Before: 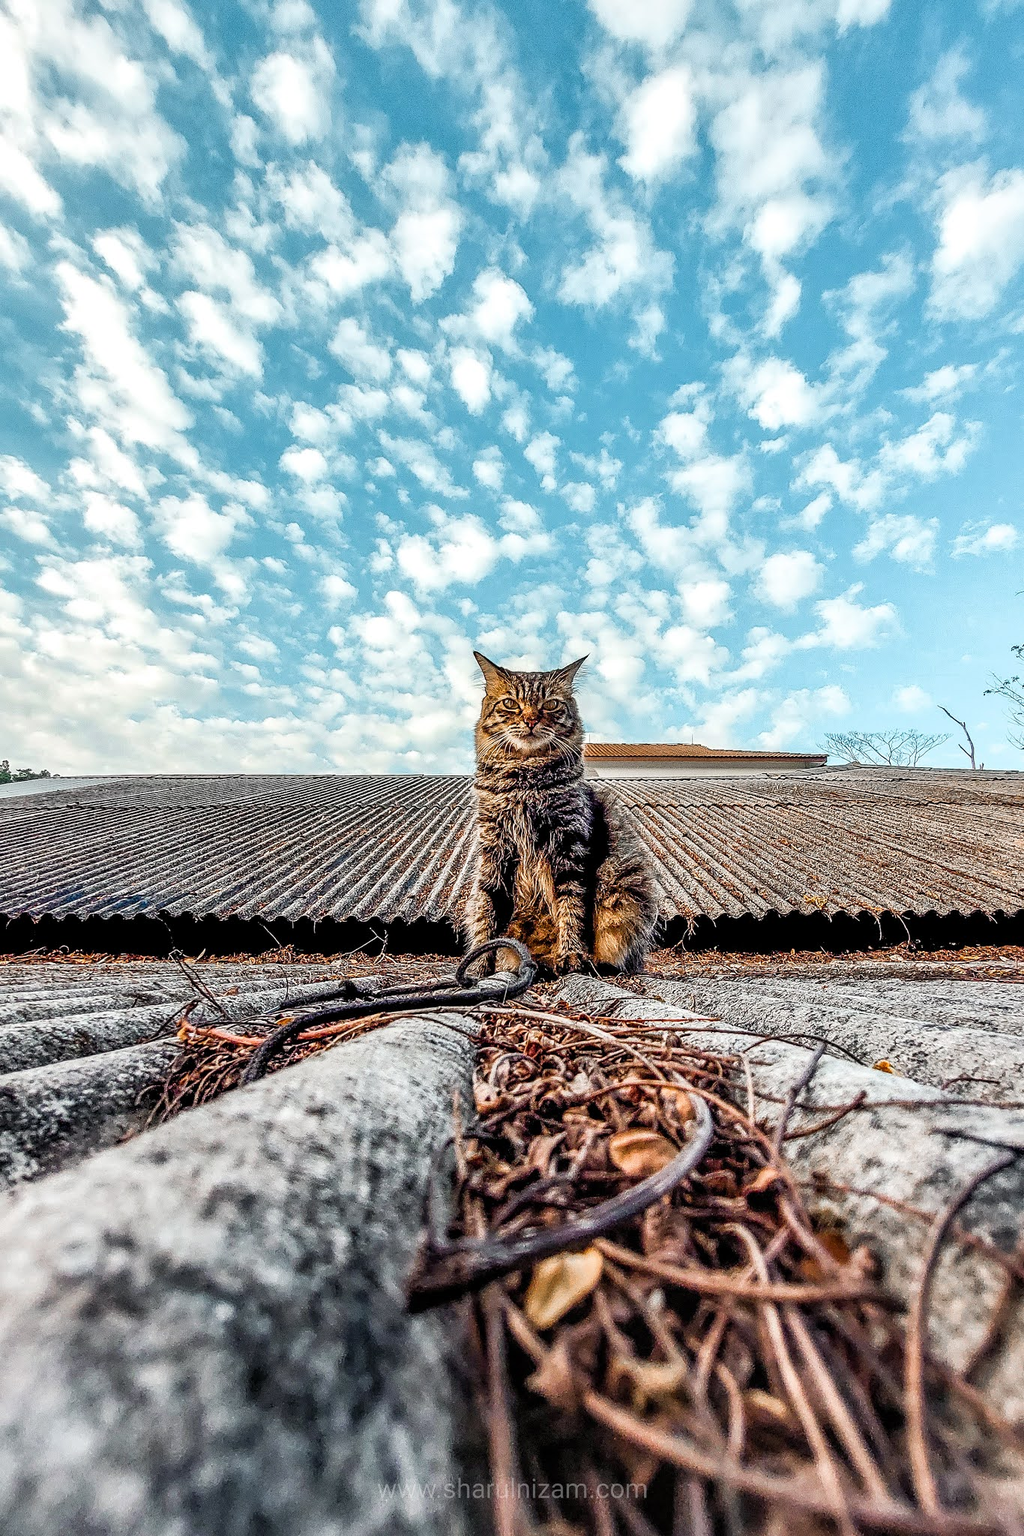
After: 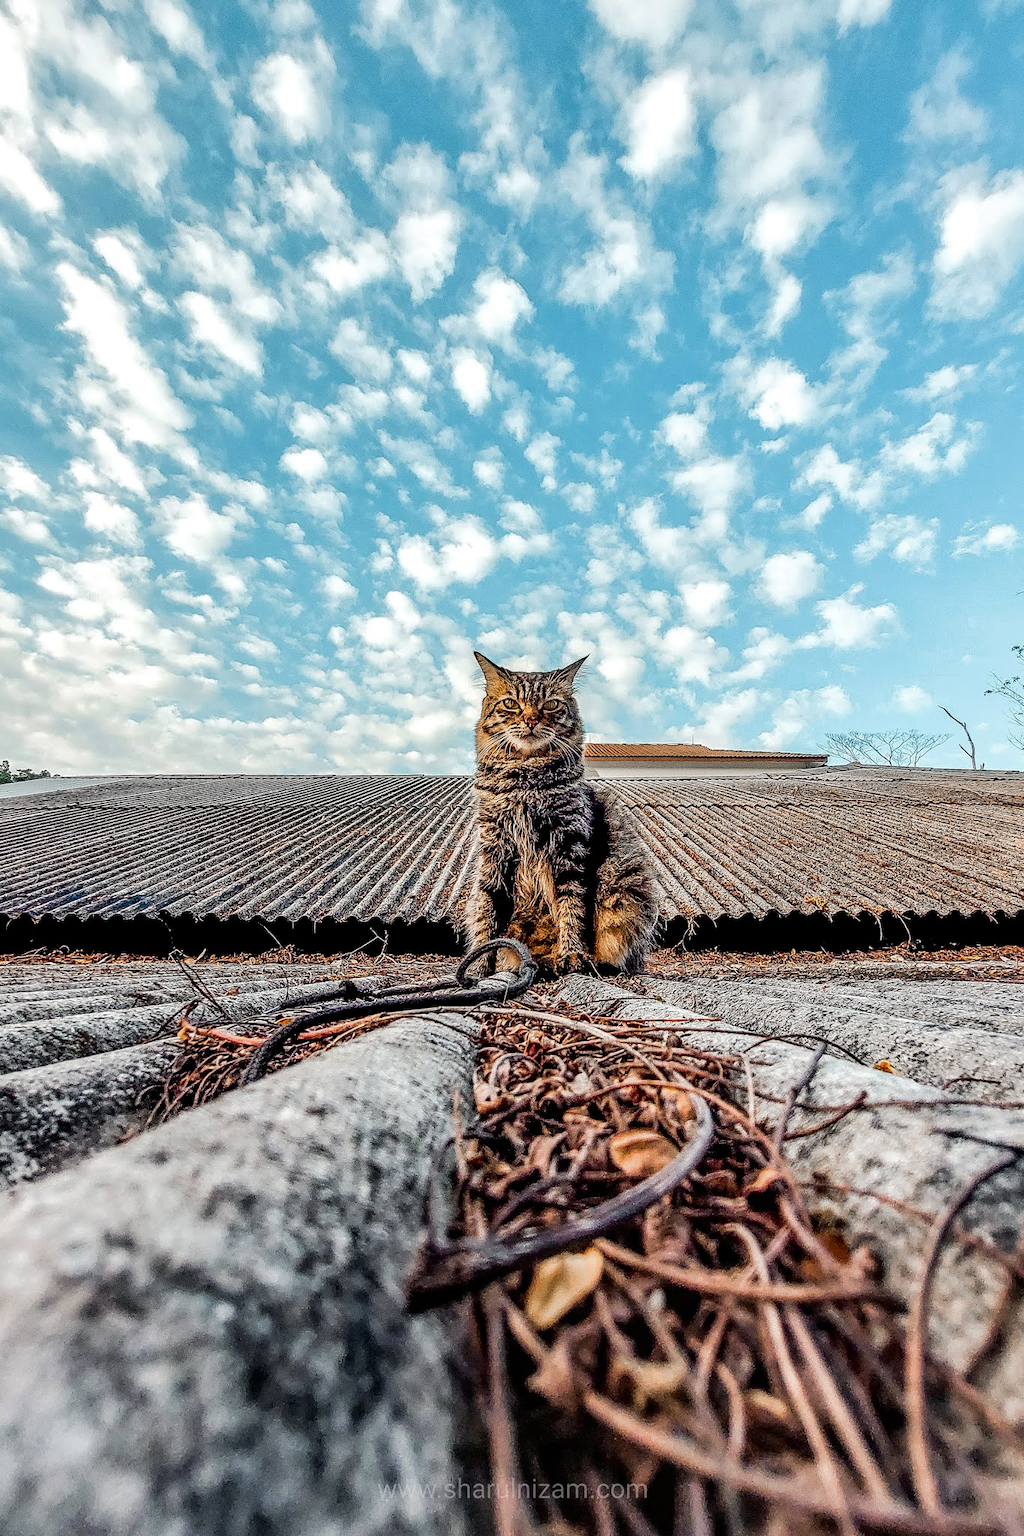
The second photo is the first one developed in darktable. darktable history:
tone curve: curves: ch0 [(0, 0) (0.003, 0.002) (0.011, 0.006) (0.025, 0.013) (0.044, 0.019) (0.069, 0.032) (0.1, 0.056) (0.136, 0.095) (0.177, 0.144) (0.224, 0.193) (0.277, 0.26) (0.335, 0.331) (0.399, 0.405) (0.468, 0.479) (0.543, 0.552) (0.623, 0.624) (0.709, 0.699) (0.801, 0.772) (0.898, 0.856) (1, 1)], color space Lab, independent channels, preserve colors none
